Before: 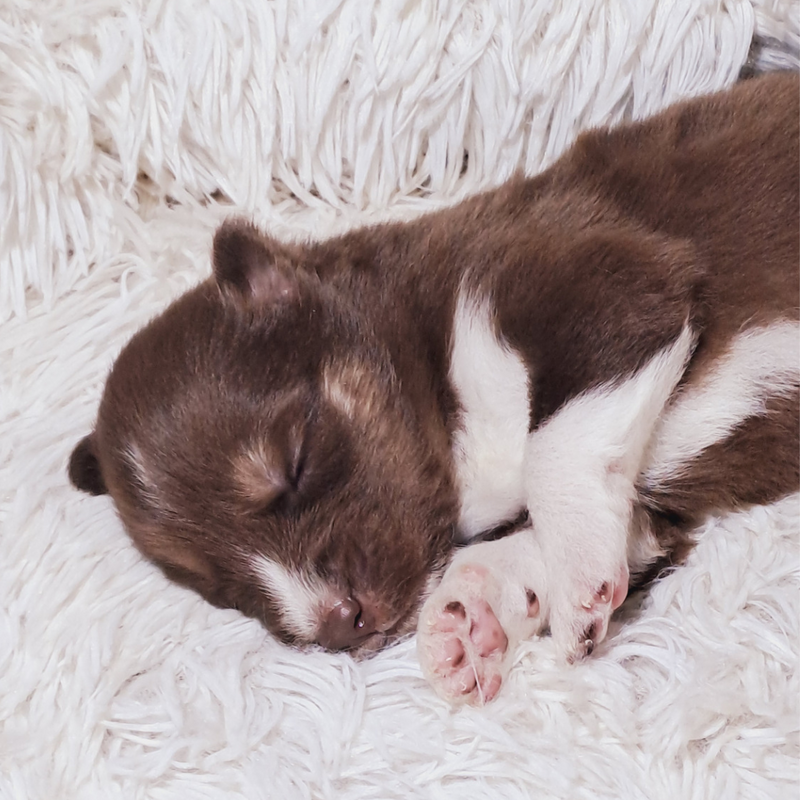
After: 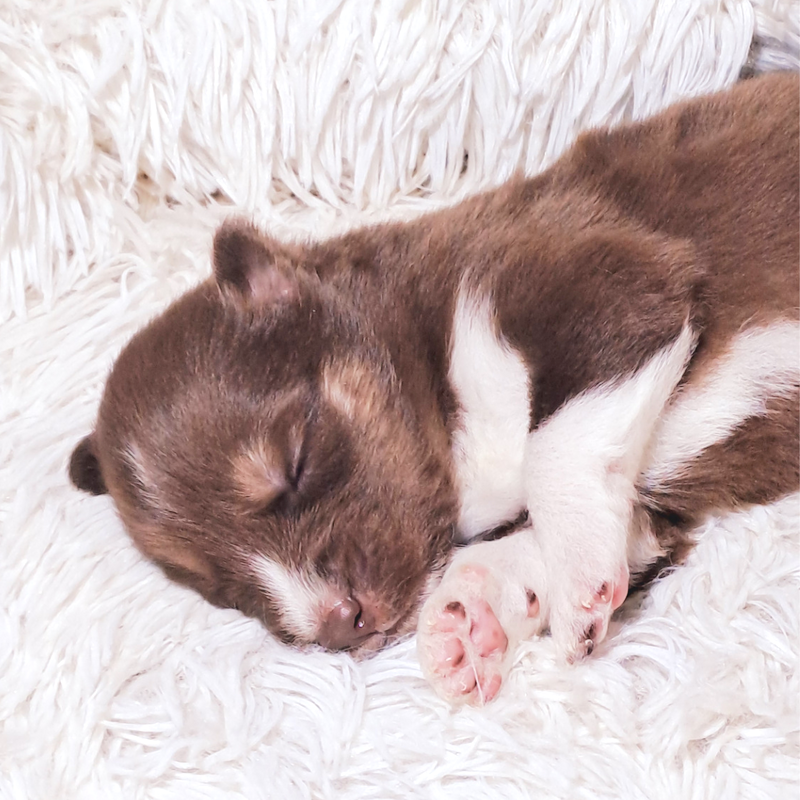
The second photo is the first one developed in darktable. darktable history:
tone equalizer: -8 EV 1.01 EV, -7 EV 0.969 EV, -6 EV 1.03 EV, -5 EV 0.988 EV, -4 EV 1.04 EV, -3 EV 0.753 EV, -2 EV 0.471 EV, -1 EV 0.25 EV, edges refinement/feathering 500, mask exposure compensation -1.57 EV, preserve details no
exposure: exposure 0.026 EV, compensate exposure bias true, compensate highlight preservation false
